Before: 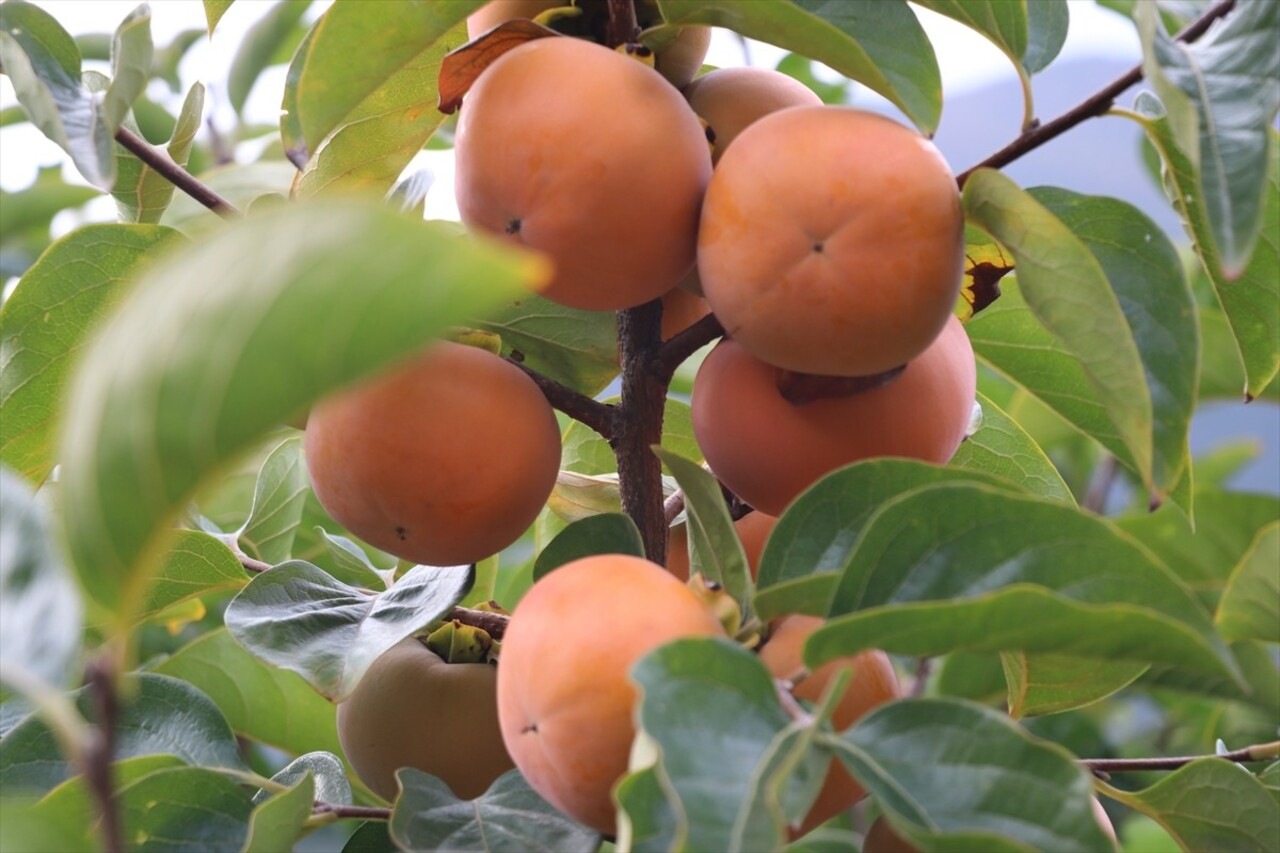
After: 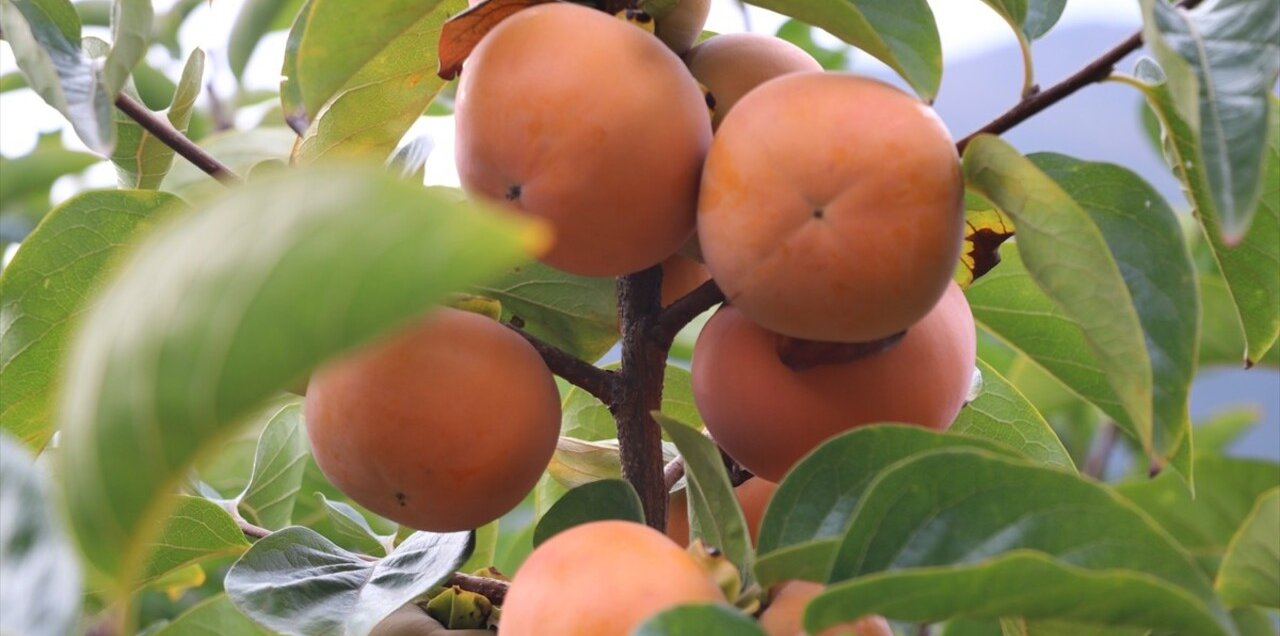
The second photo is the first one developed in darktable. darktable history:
crop: top 4.076%, bottom 21.284%
